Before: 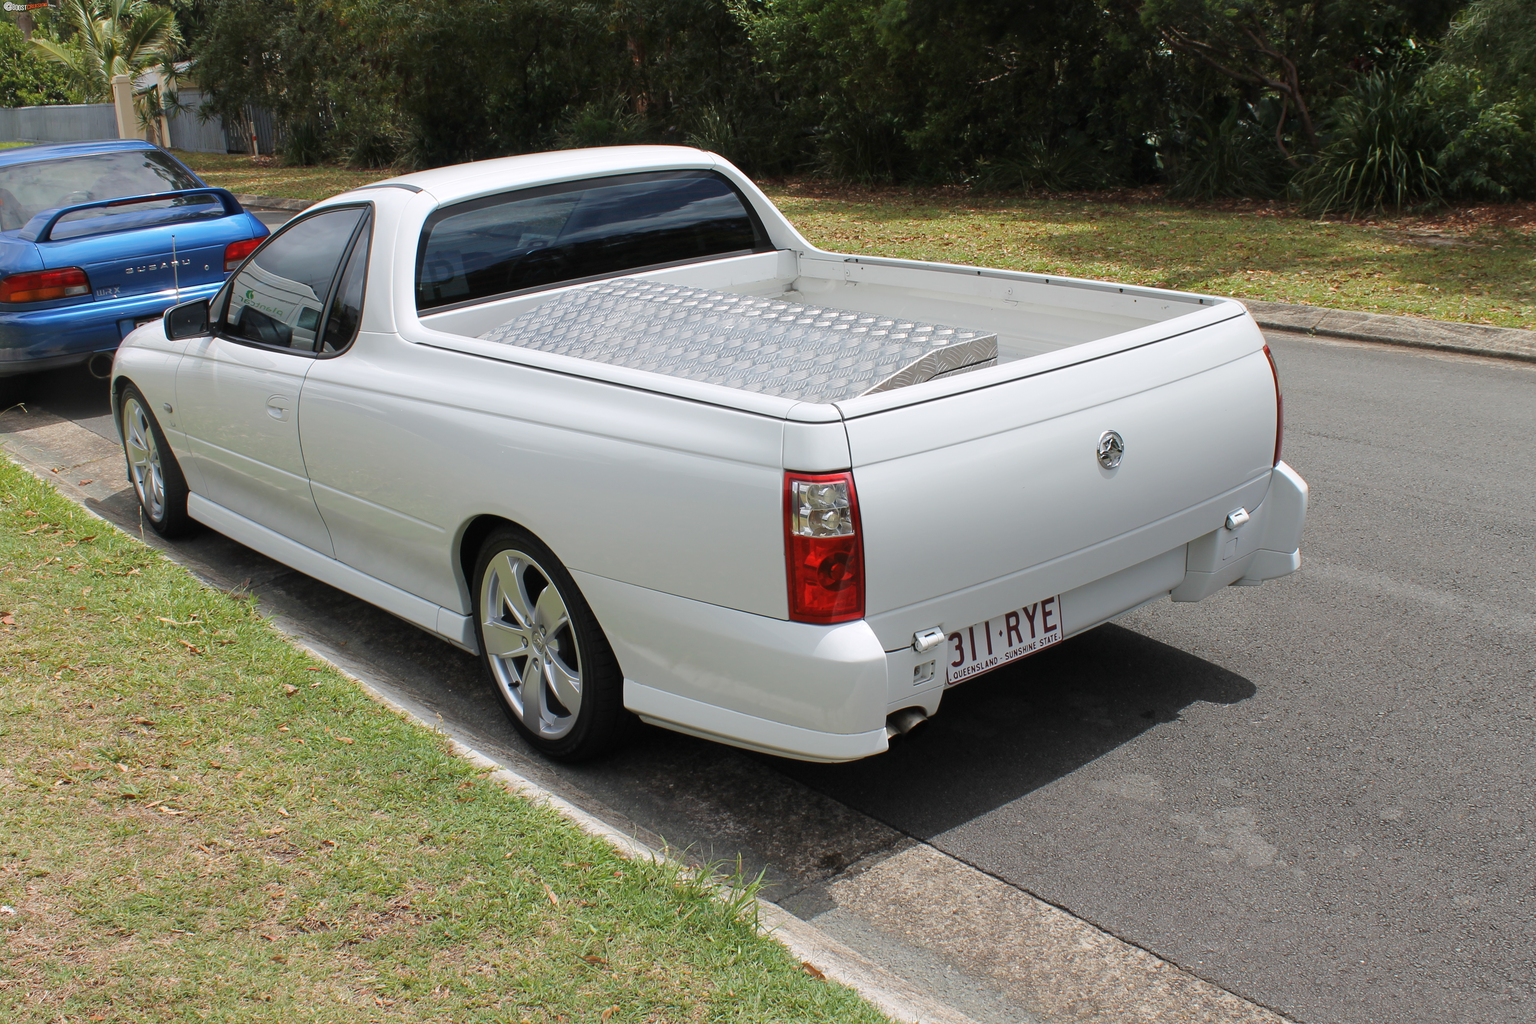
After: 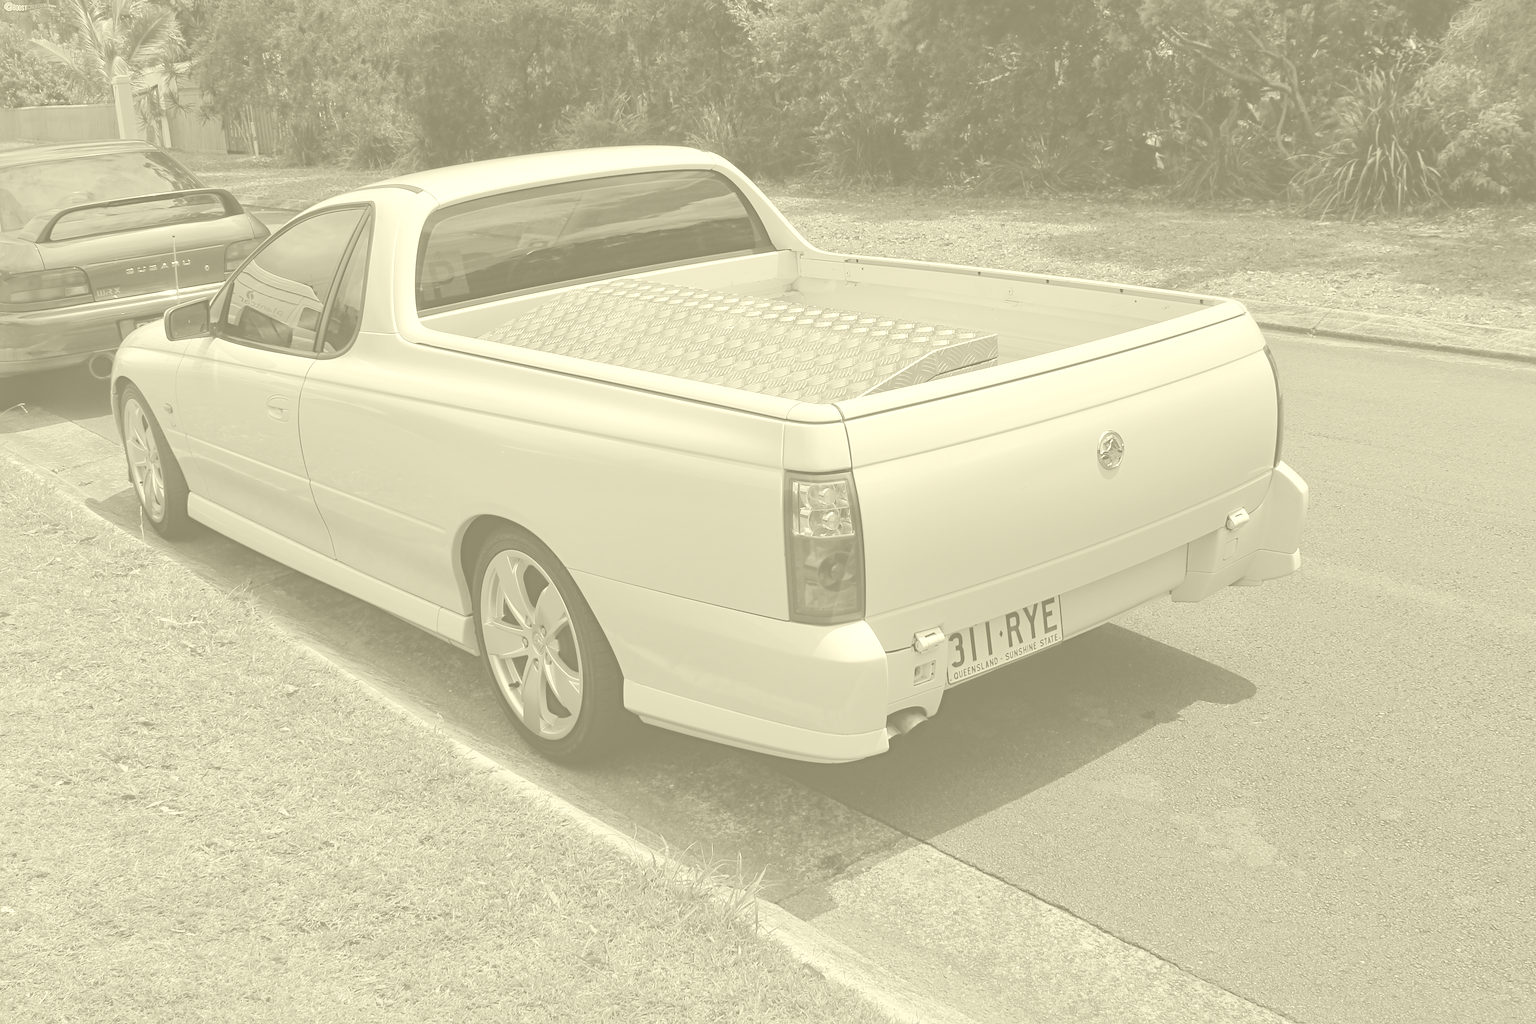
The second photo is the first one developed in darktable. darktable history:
colorize: hue 43.2°, saturation 40%, version 1
shadows and highlights: on, module defaults
haze removal: strength 0.29, distance 0.25, compatibility mode true, adaptive false
color balance rgb: linear chroma grading › global chroma 15%, perceptual saturation grading › global saturation 30%
sharpen: amount 0.2
